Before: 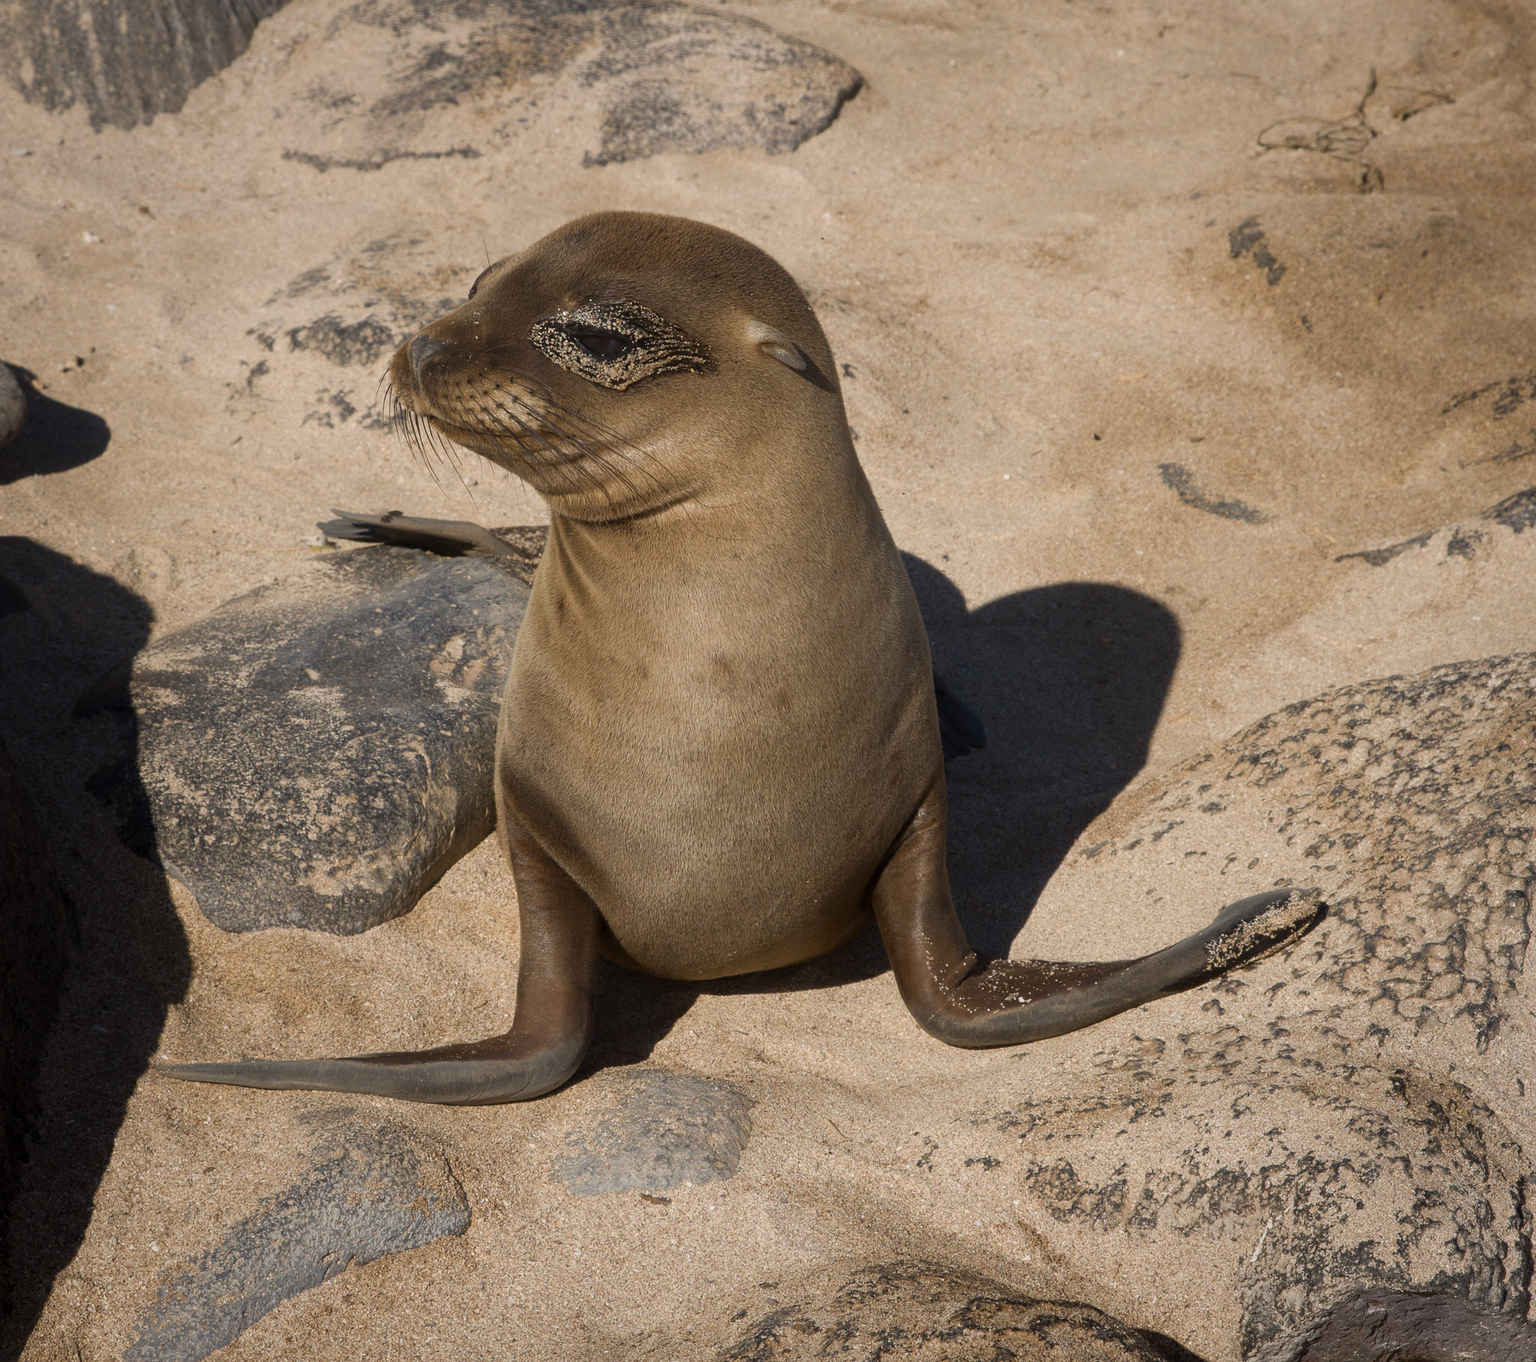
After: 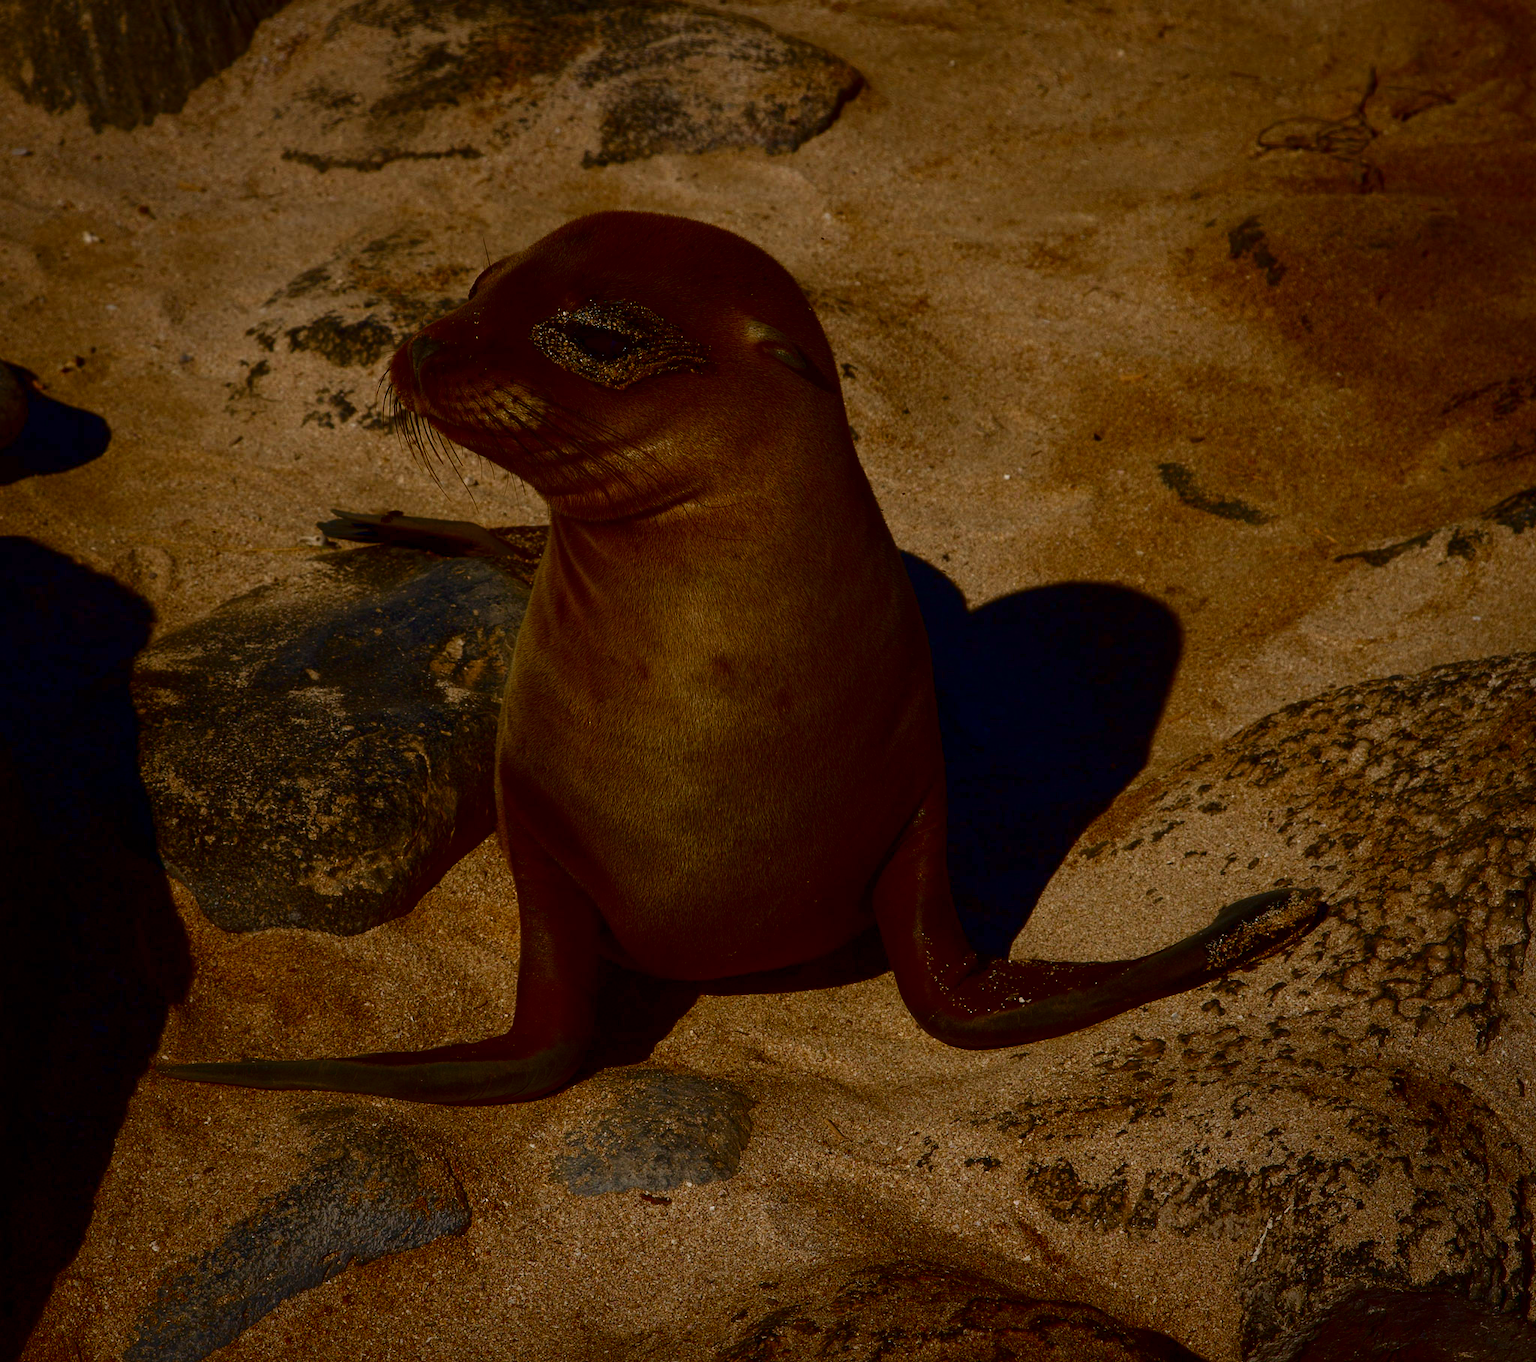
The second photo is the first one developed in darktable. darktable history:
contrast brightness saturation: brightness -1, saturation 0.996
